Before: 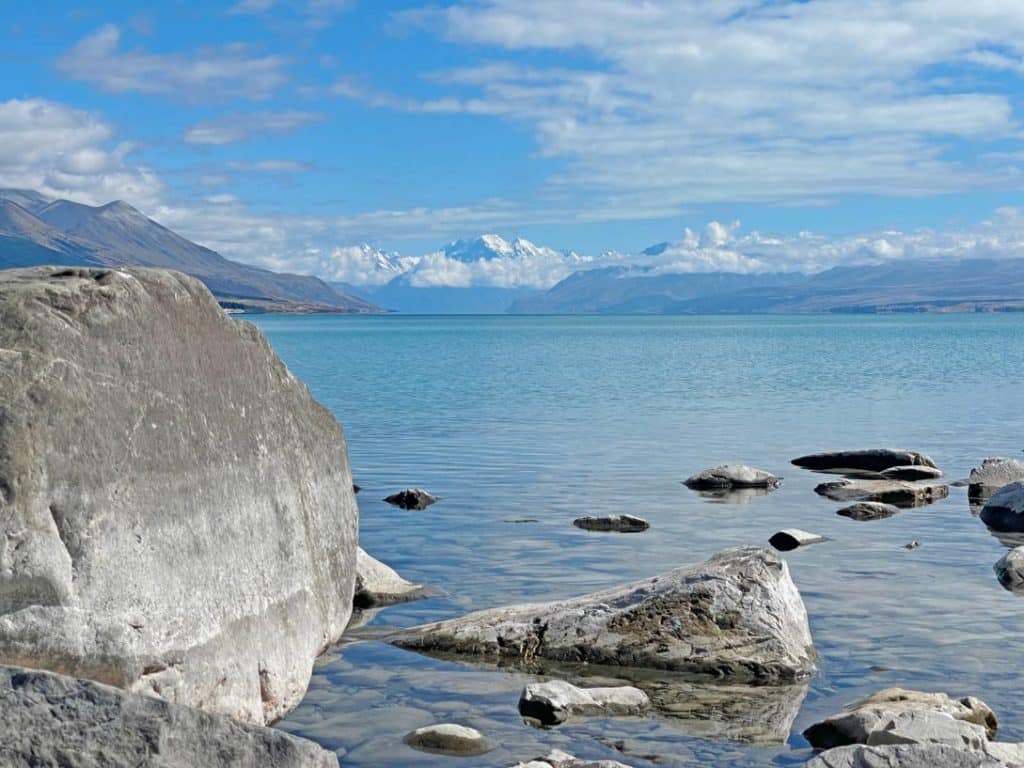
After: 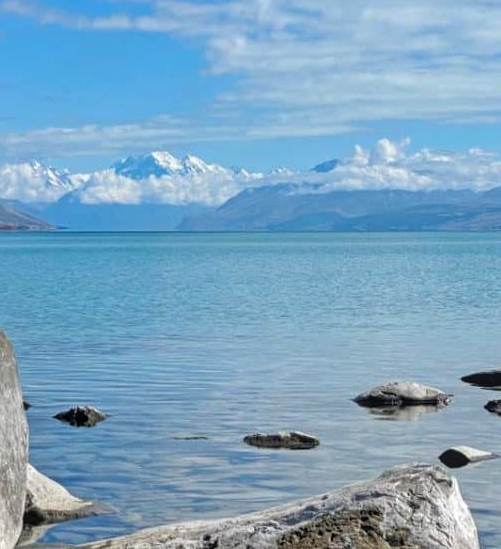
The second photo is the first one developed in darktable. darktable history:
contrast brightness saturation: contrast -0.1, brightness 0.049, saturation 0.079
crop: left 32.26%, top 10.935%, right 18.74%, bottom 17.518%
local contrast: highlights 37%, detail 135%
